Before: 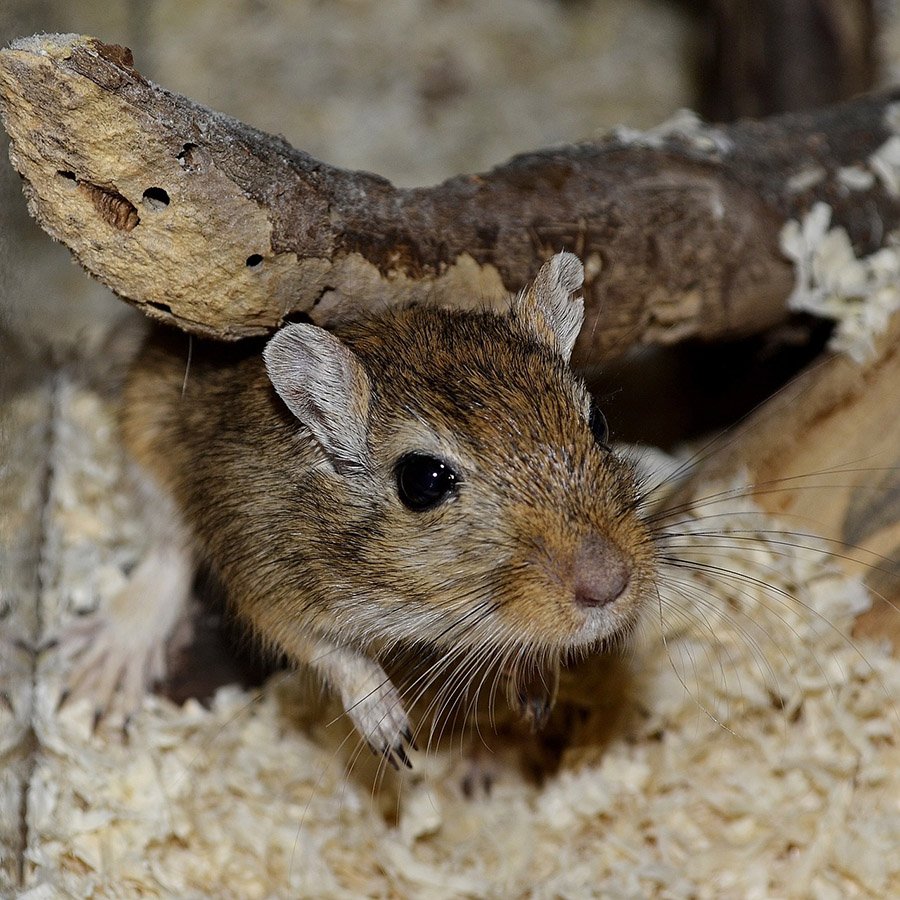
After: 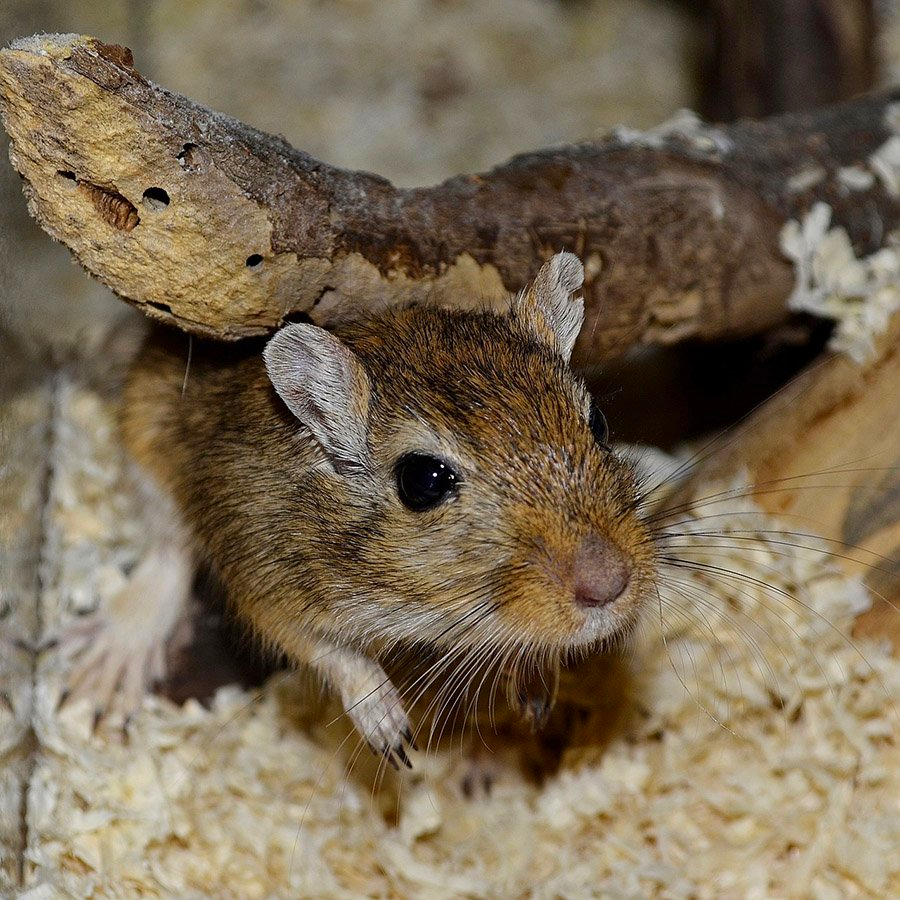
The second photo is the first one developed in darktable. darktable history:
color correction: highlights b* 0.036, saturation 1.26
